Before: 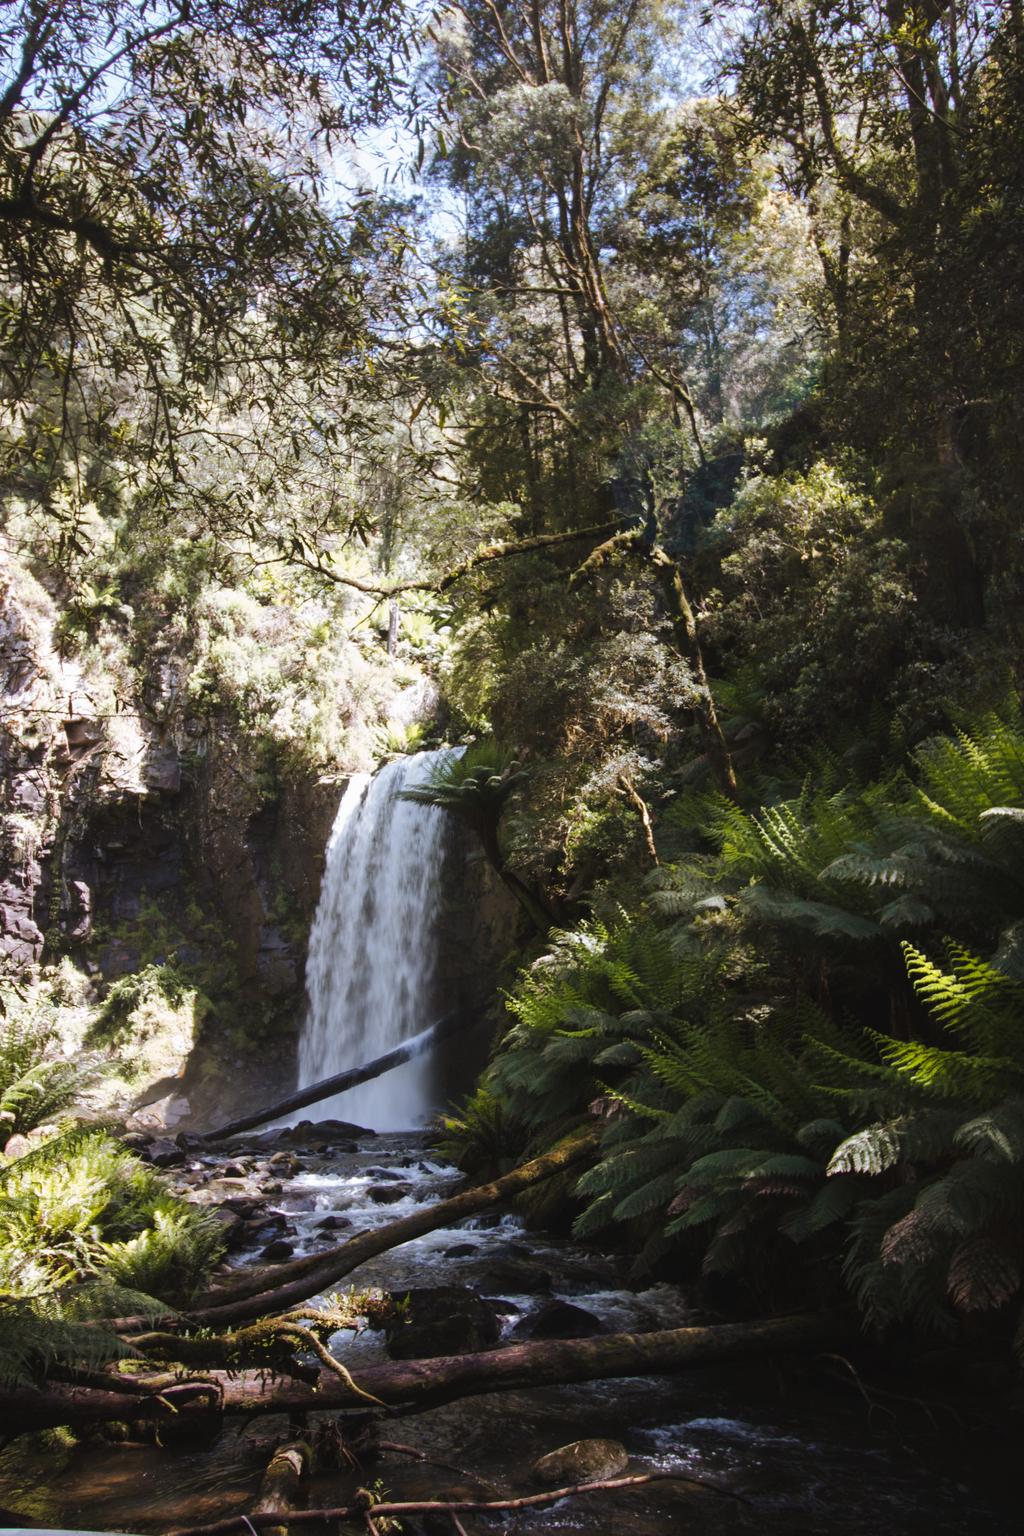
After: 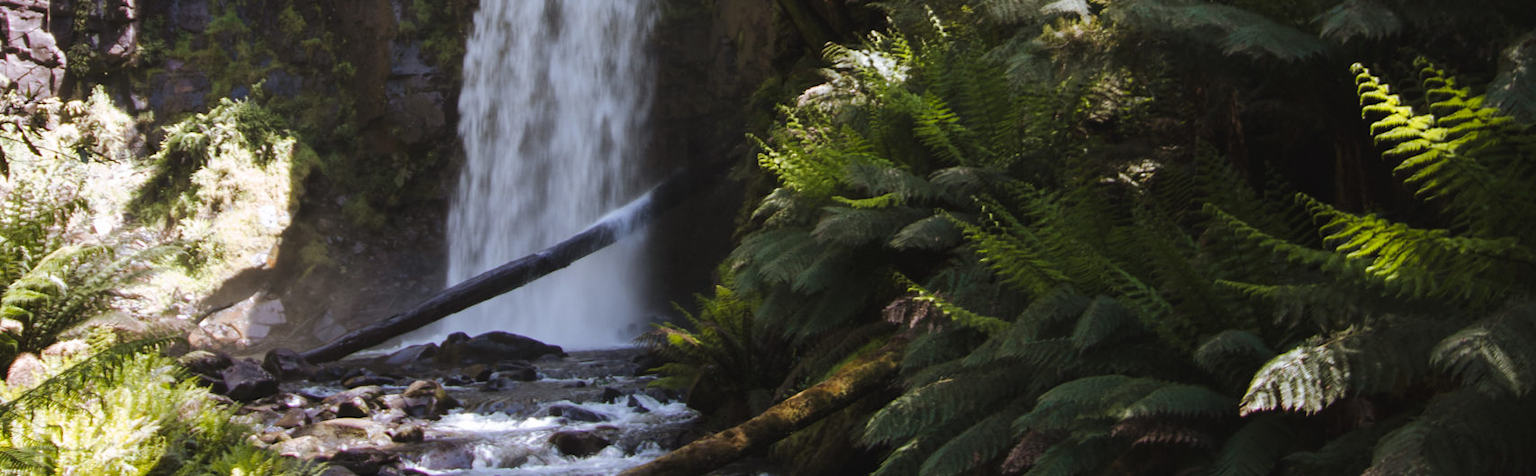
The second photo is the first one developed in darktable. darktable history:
crop and rotate: top 58.529%, bottom 20.761%
tone equalizer: -8 EV 0.051 EV
